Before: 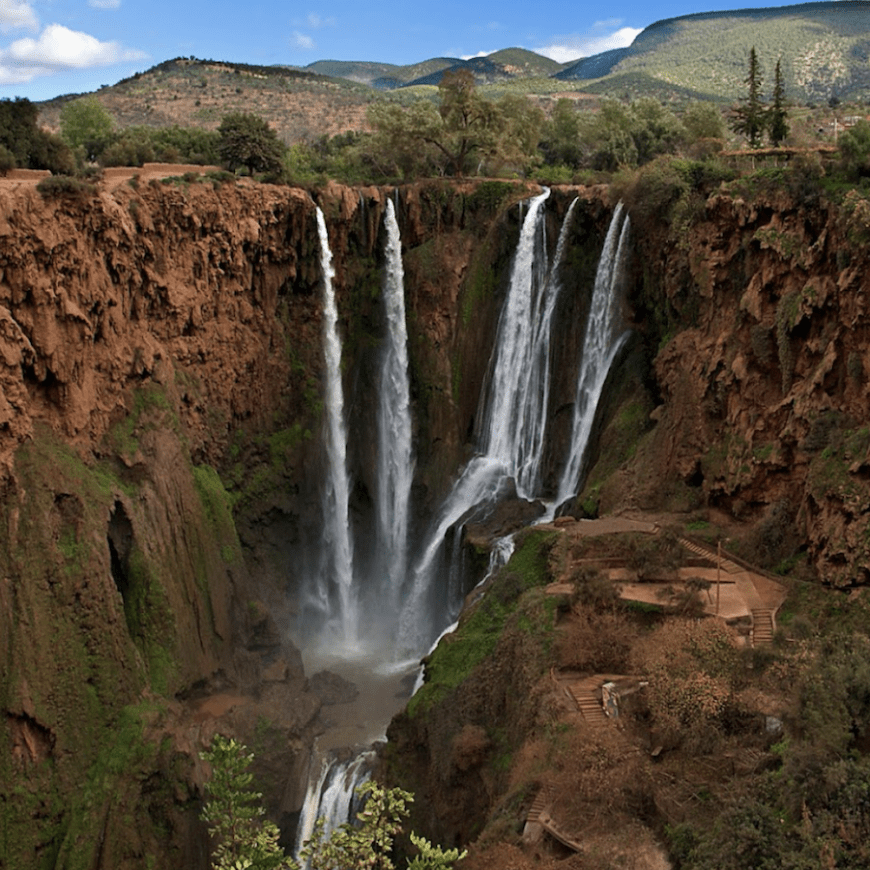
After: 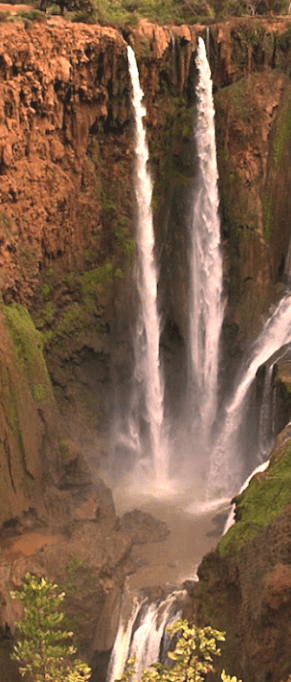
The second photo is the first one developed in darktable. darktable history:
color correction: highlights a* 17.88, highlights b* 18.79
exposure: exposure 0.95 EV, compensate highlight preservation false
color balance: lift [1.007, 1, 1, 1], gamma [1.097, 1, 1, 1]
crop and rotate: left 21.77%, top 18.528%, right 44.676%, bottom 2.997%
